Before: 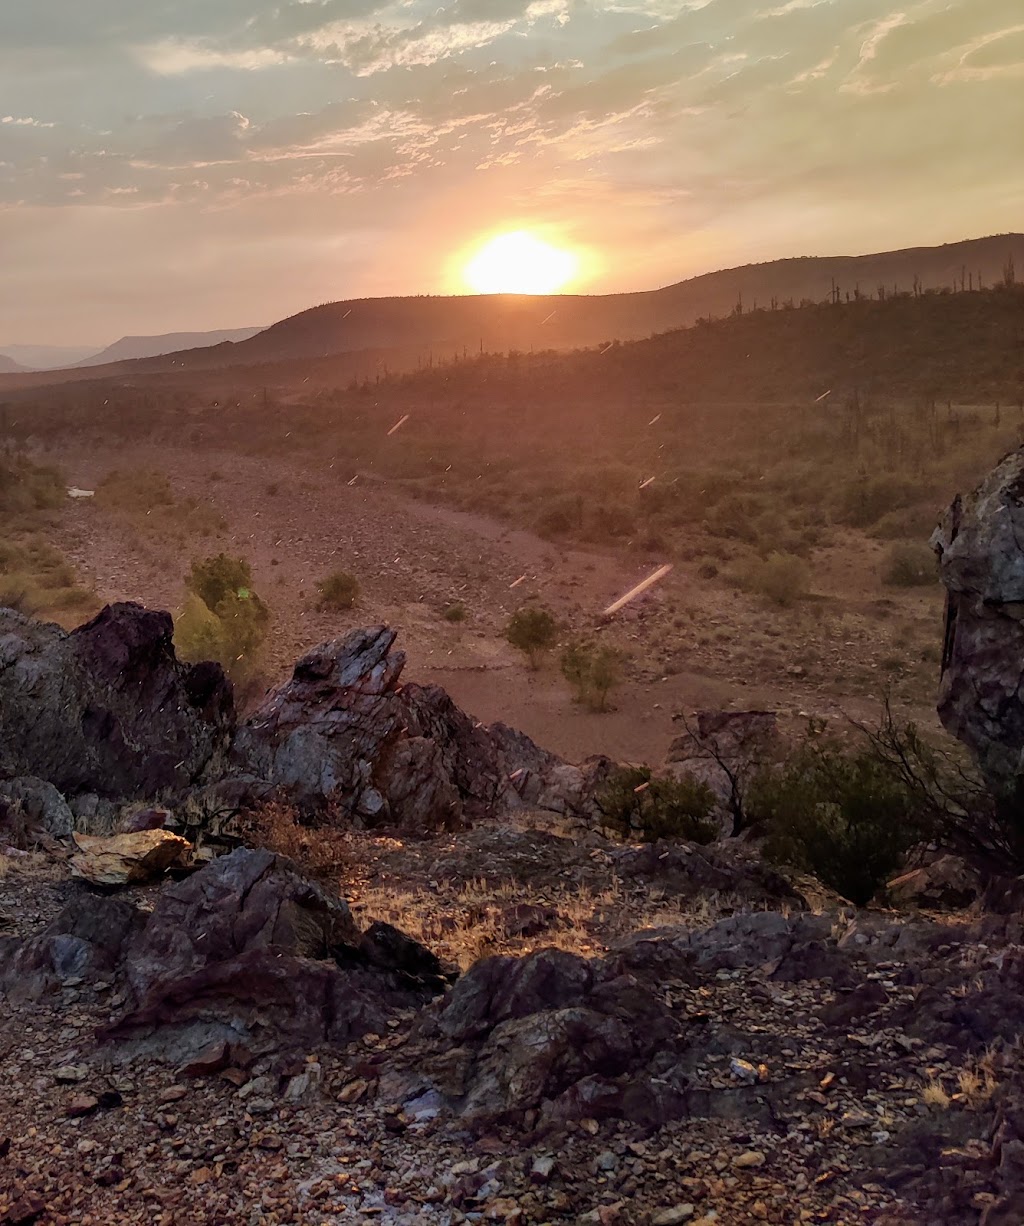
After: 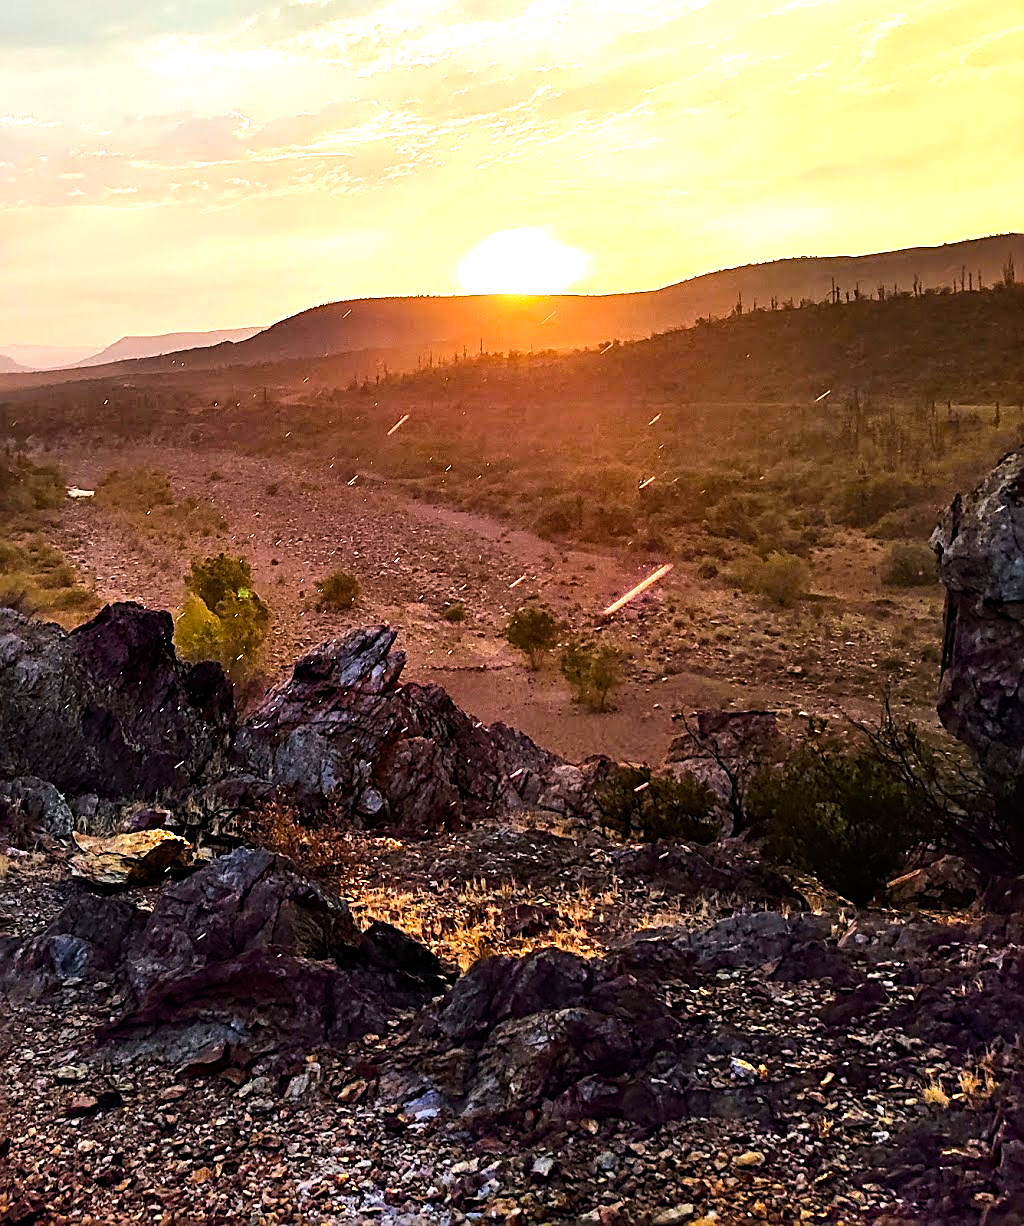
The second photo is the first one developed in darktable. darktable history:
tone equalizer: -8 EV -1.08 EV, -7 EV -1.01 EV, -6 EV -0.867 EV, -5 EV -0.578 EV, -3 EV 0.578 EV, -2 EV 0.867 EV, -1 EV 1.01 EV, +0 EV 1.08 EV, edges refinement/feathering 500, mask exposure compensation -1.57 EV, preserve details no
color balance rgb: linear chroma grading › global chroma 15%, perceptual saturation grading › global saturation 30%
exposure: exposure 0.426 EV, compensate highlight preservation false
sharpen: radius 2.676, amount 0.669
